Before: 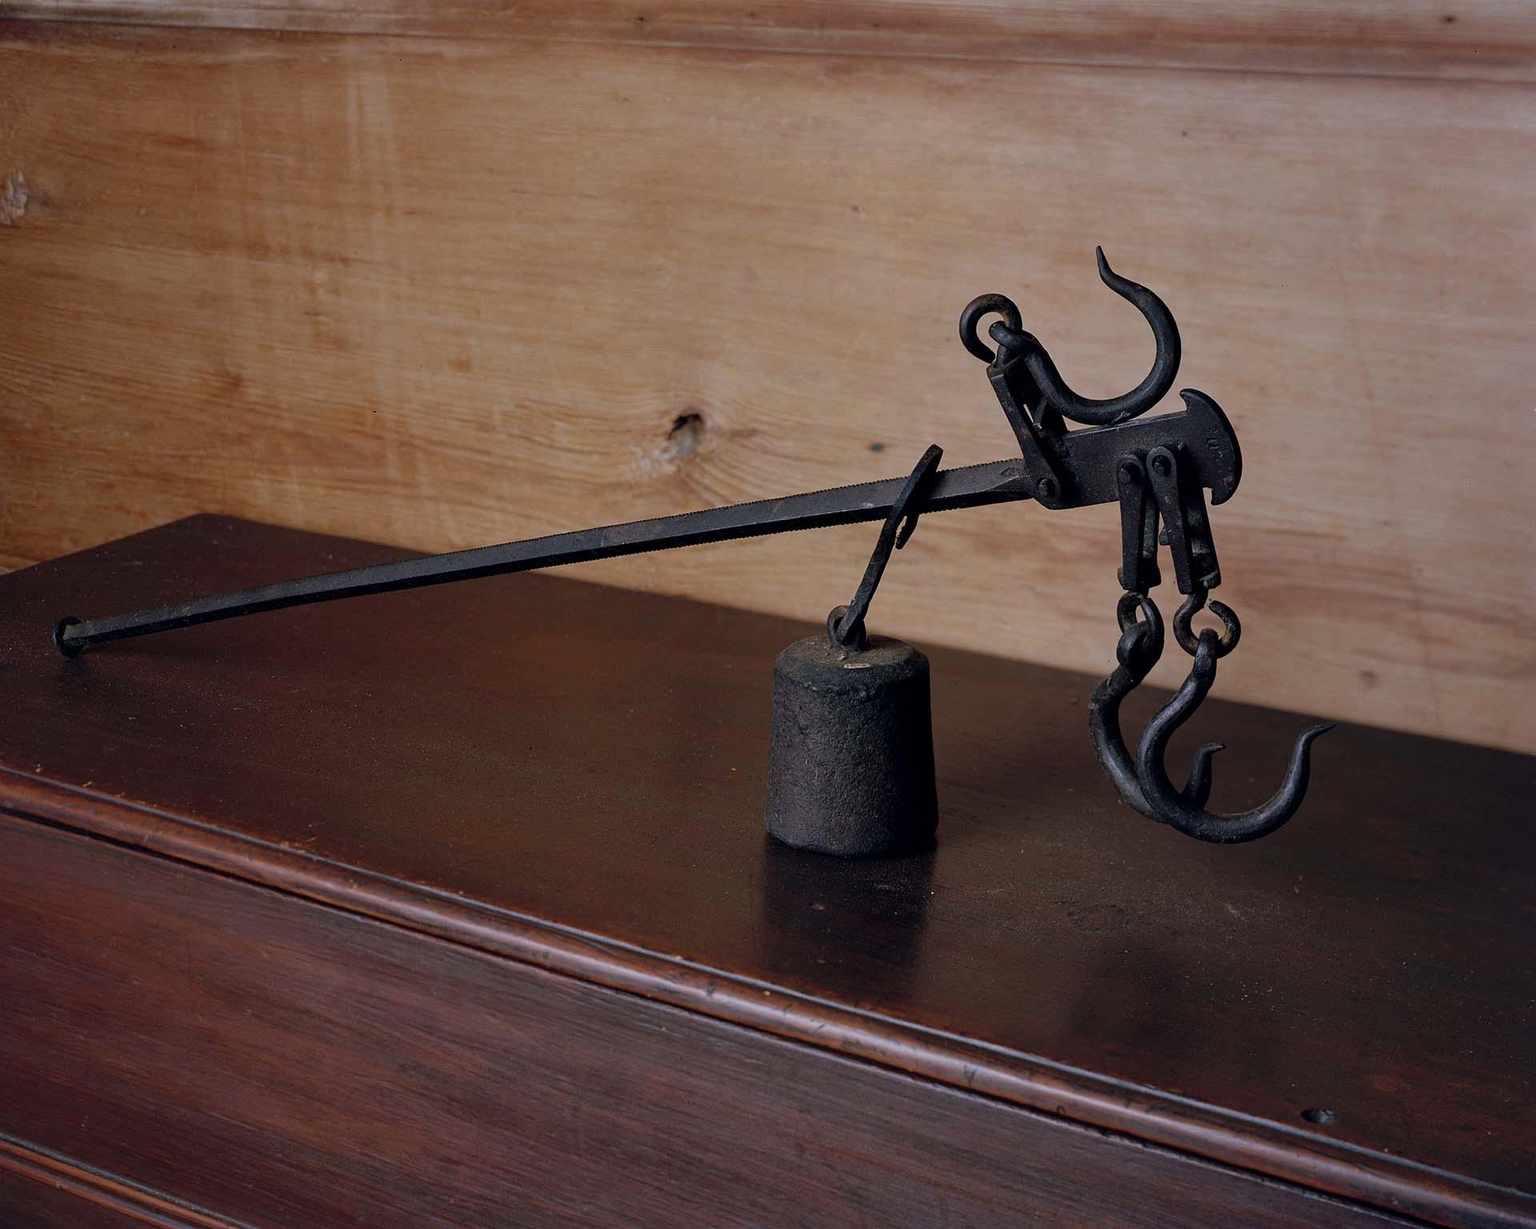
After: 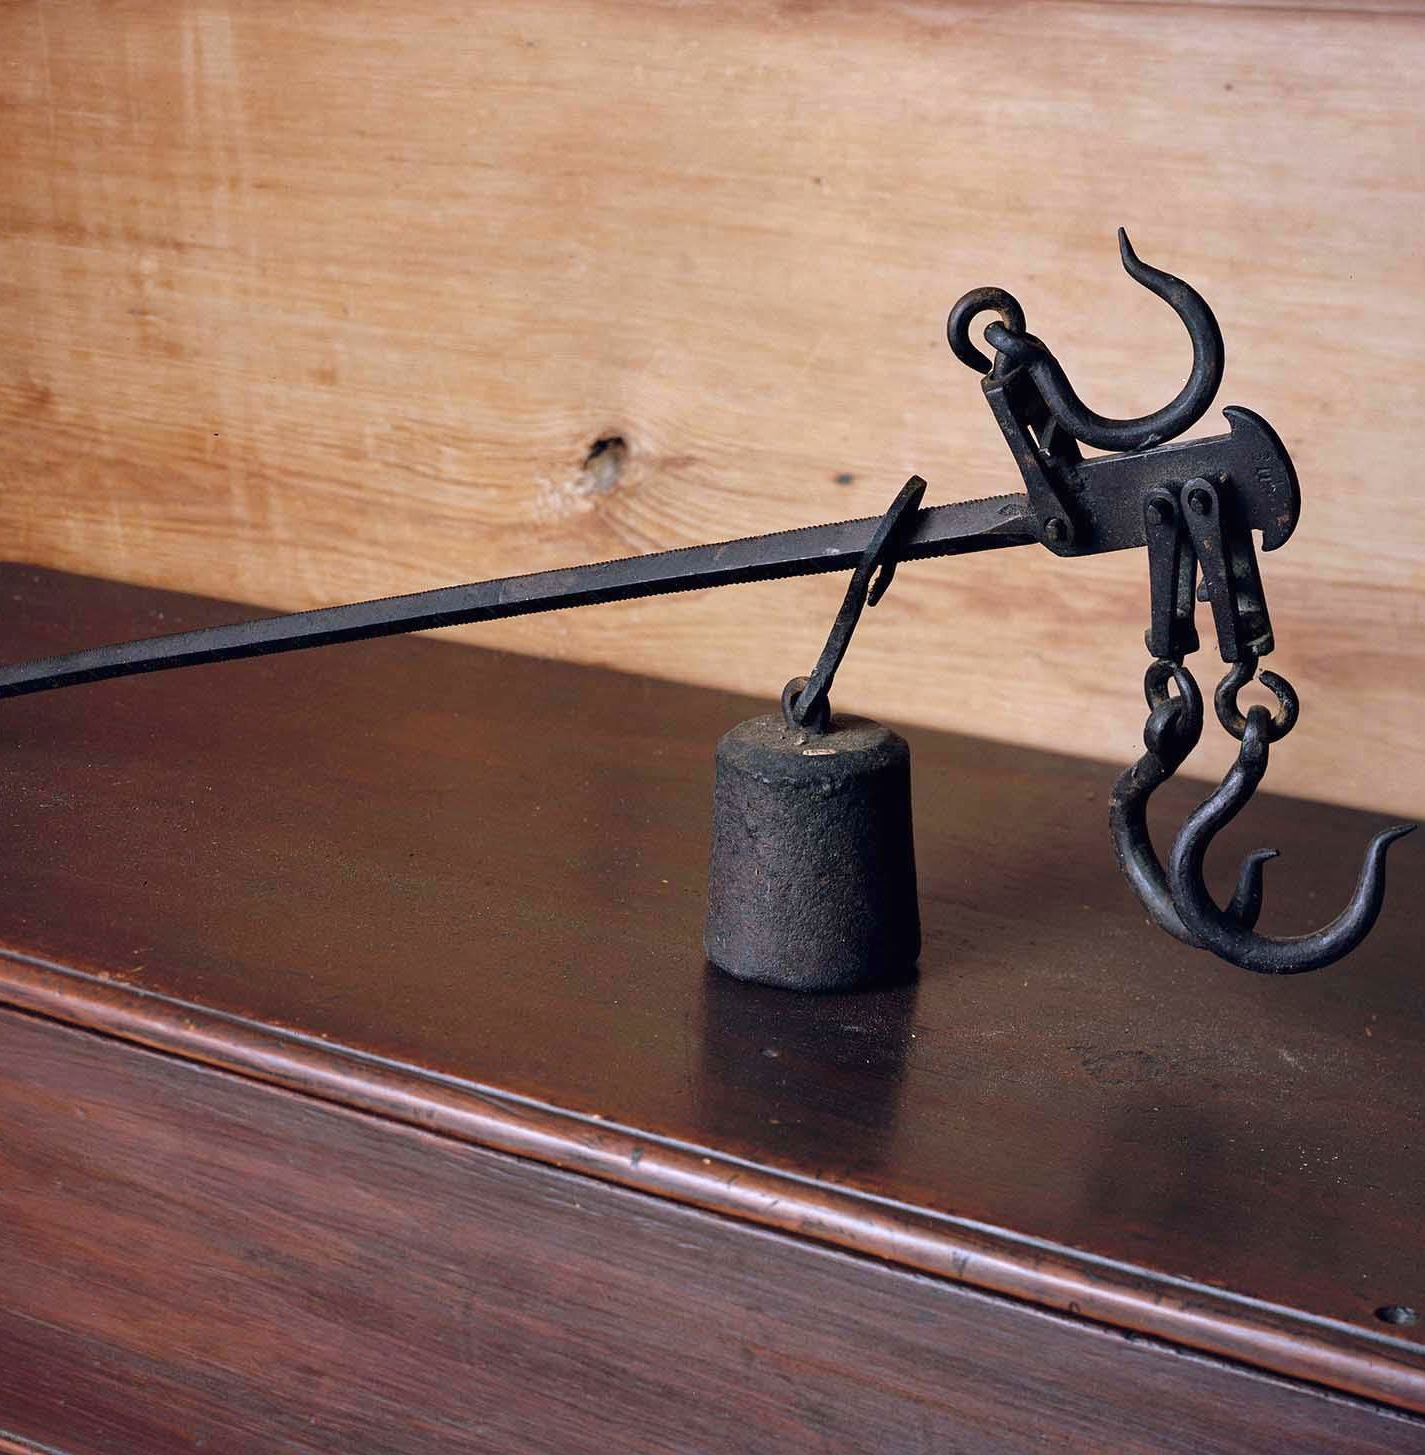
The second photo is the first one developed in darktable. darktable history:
crop and rotate: left 13.15%, top 5.251%, right 12.609%
exposure: black level correction 0, exposure 1.015 EV, compensate exposure bias true, compensate highlight preservation false
